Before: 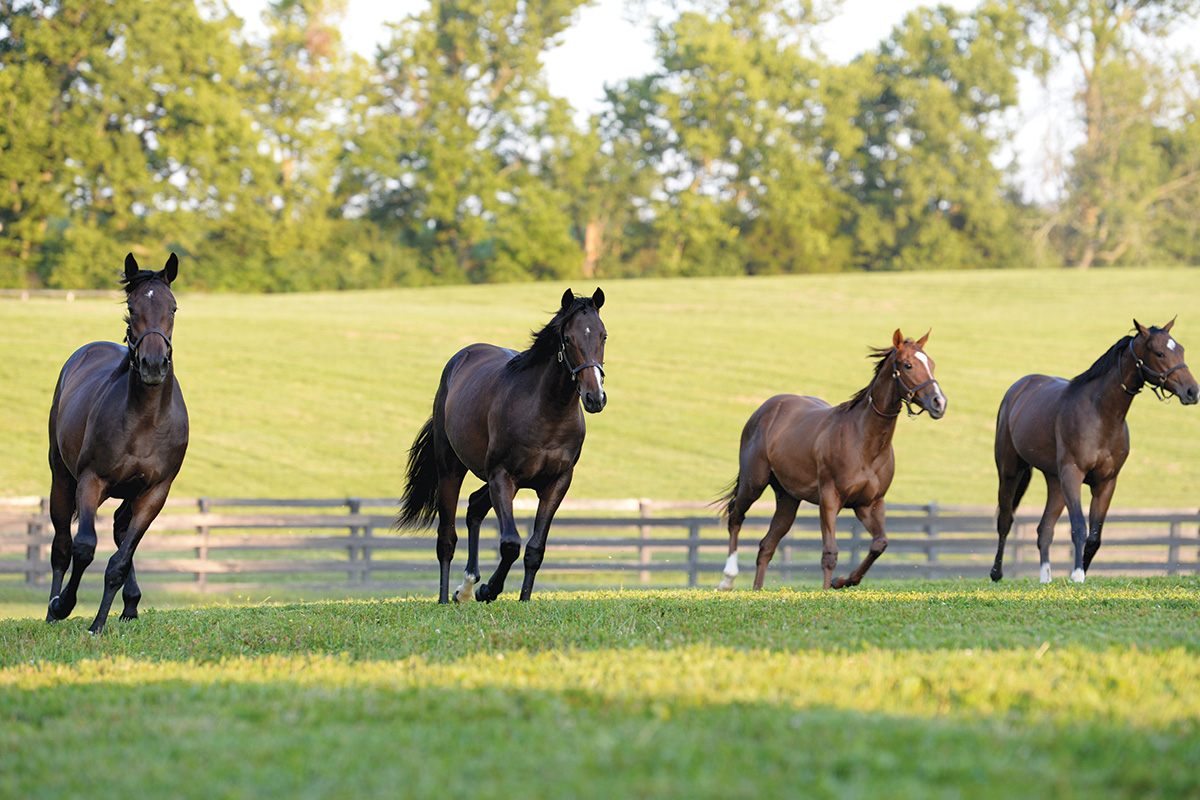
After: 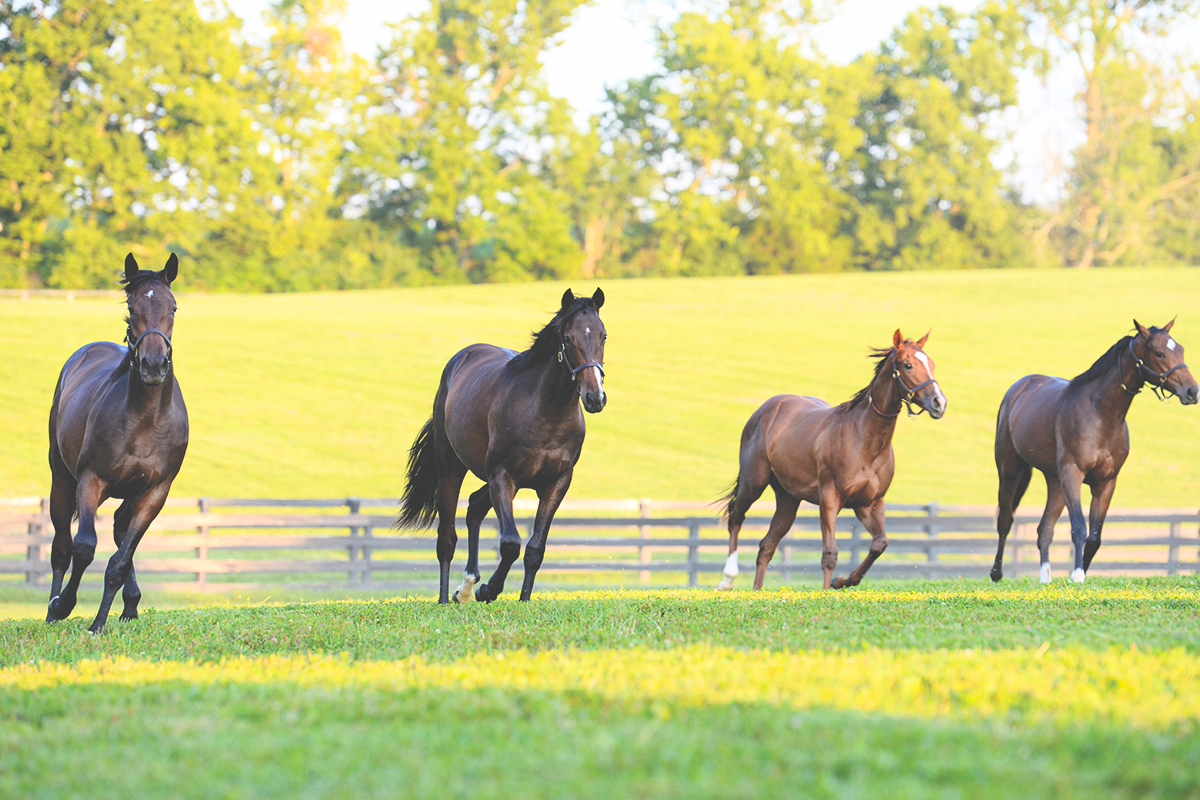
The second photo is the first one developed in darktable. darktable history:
contrast brightness saturation: contrast 0.243, brightness 0.265, saturation 0.374
exposure: black level correction -0.023, exposure -0.031 EV, compensate highlight preservation false
